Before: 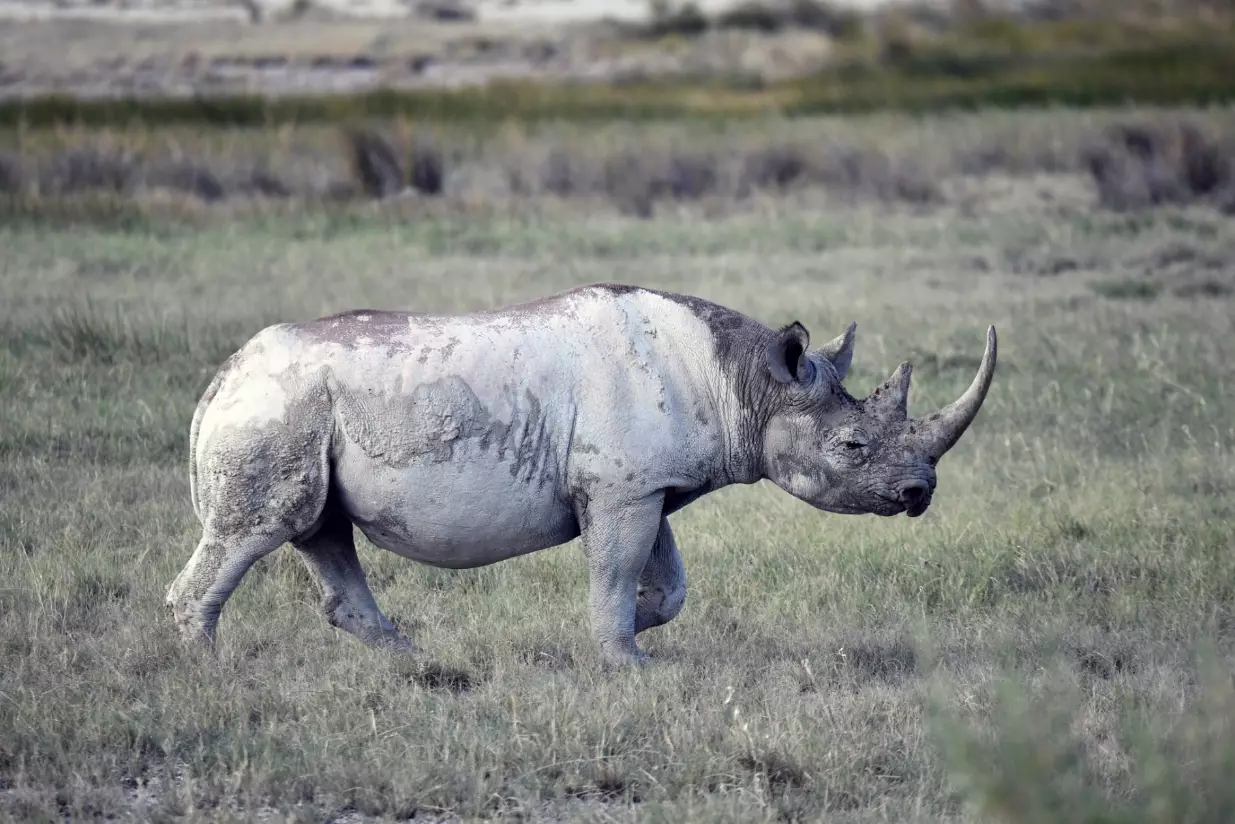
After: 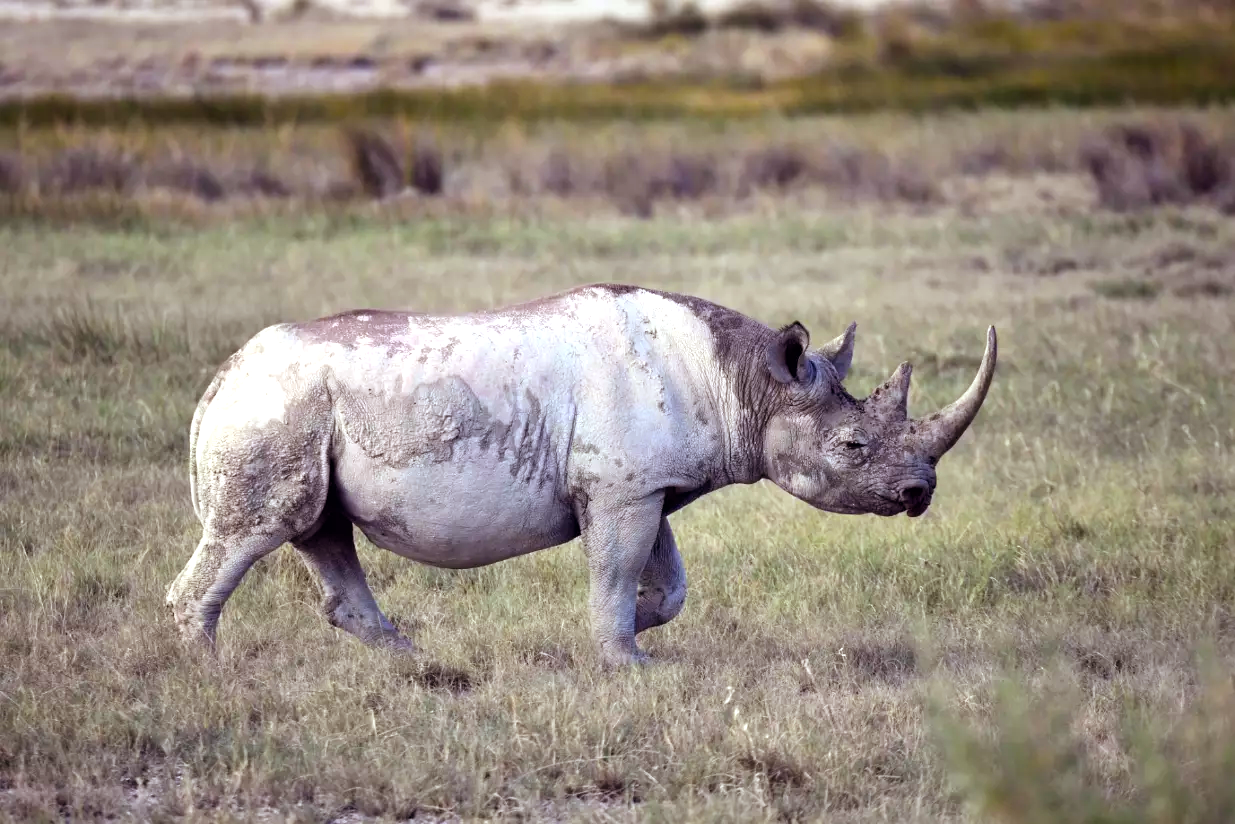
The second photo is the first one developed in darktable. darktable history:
exposure: black level correction 0, exposure 0.4 EV, compensate exposure bias true, compensate highlight preservation false
color balance rgb: perceptual saturation grading › global saturation 25%, global vibrance 20%
rgb levels: mode RGB, independent channels, levels [[0, 0.5, 1], [0, 0.521, 1], [0, 0.536, 1]]
